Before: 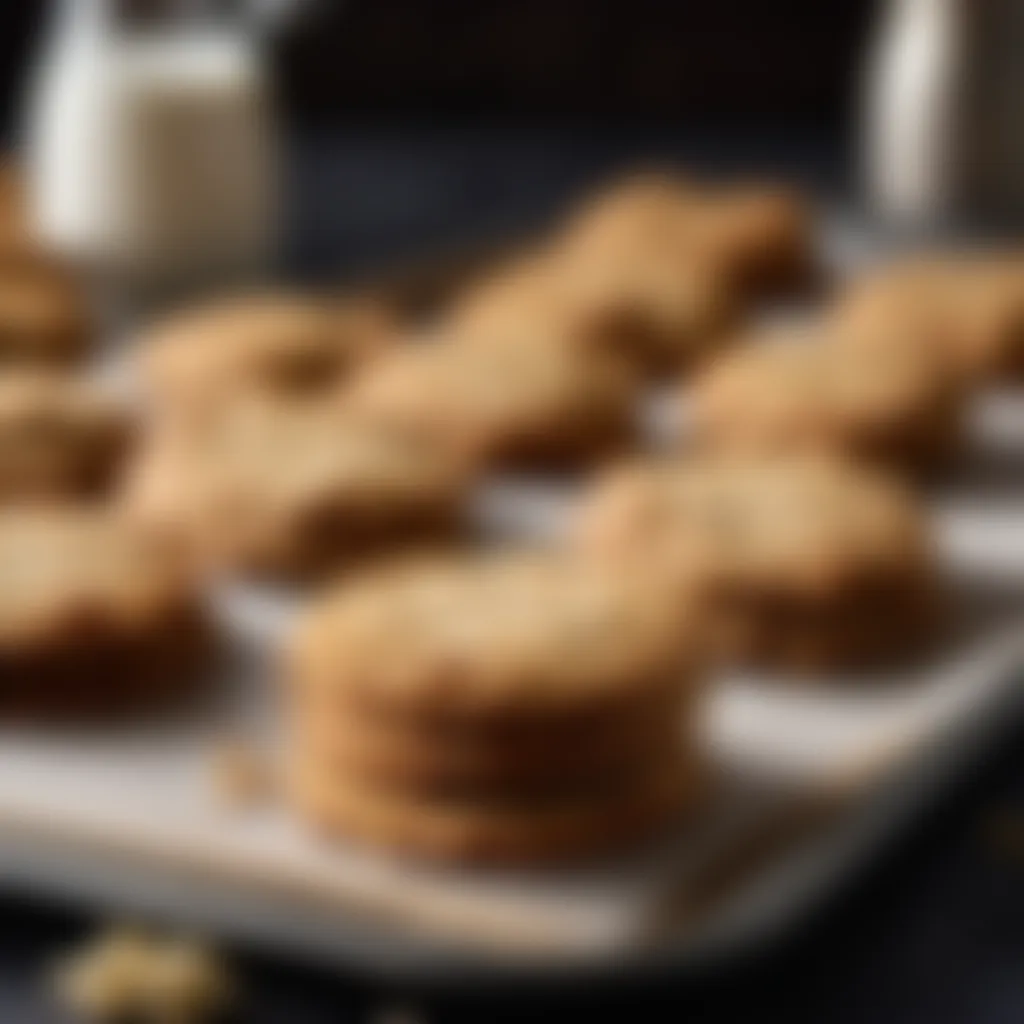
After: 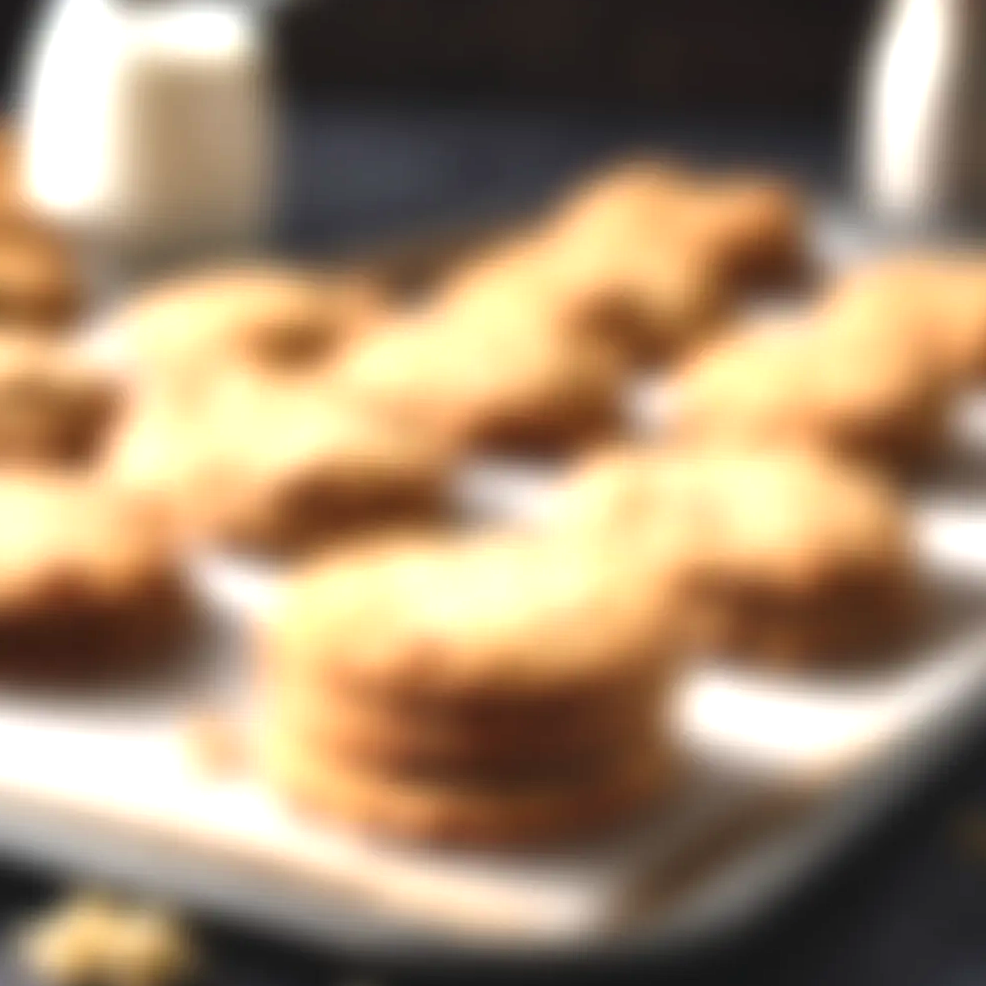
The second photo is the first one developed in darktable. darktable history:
exposure: black level correction -0.002, exposure 1.344 EV, compensate exposure bias true, compensate highlight preservation false
crop and rotate: angle -2.24°
